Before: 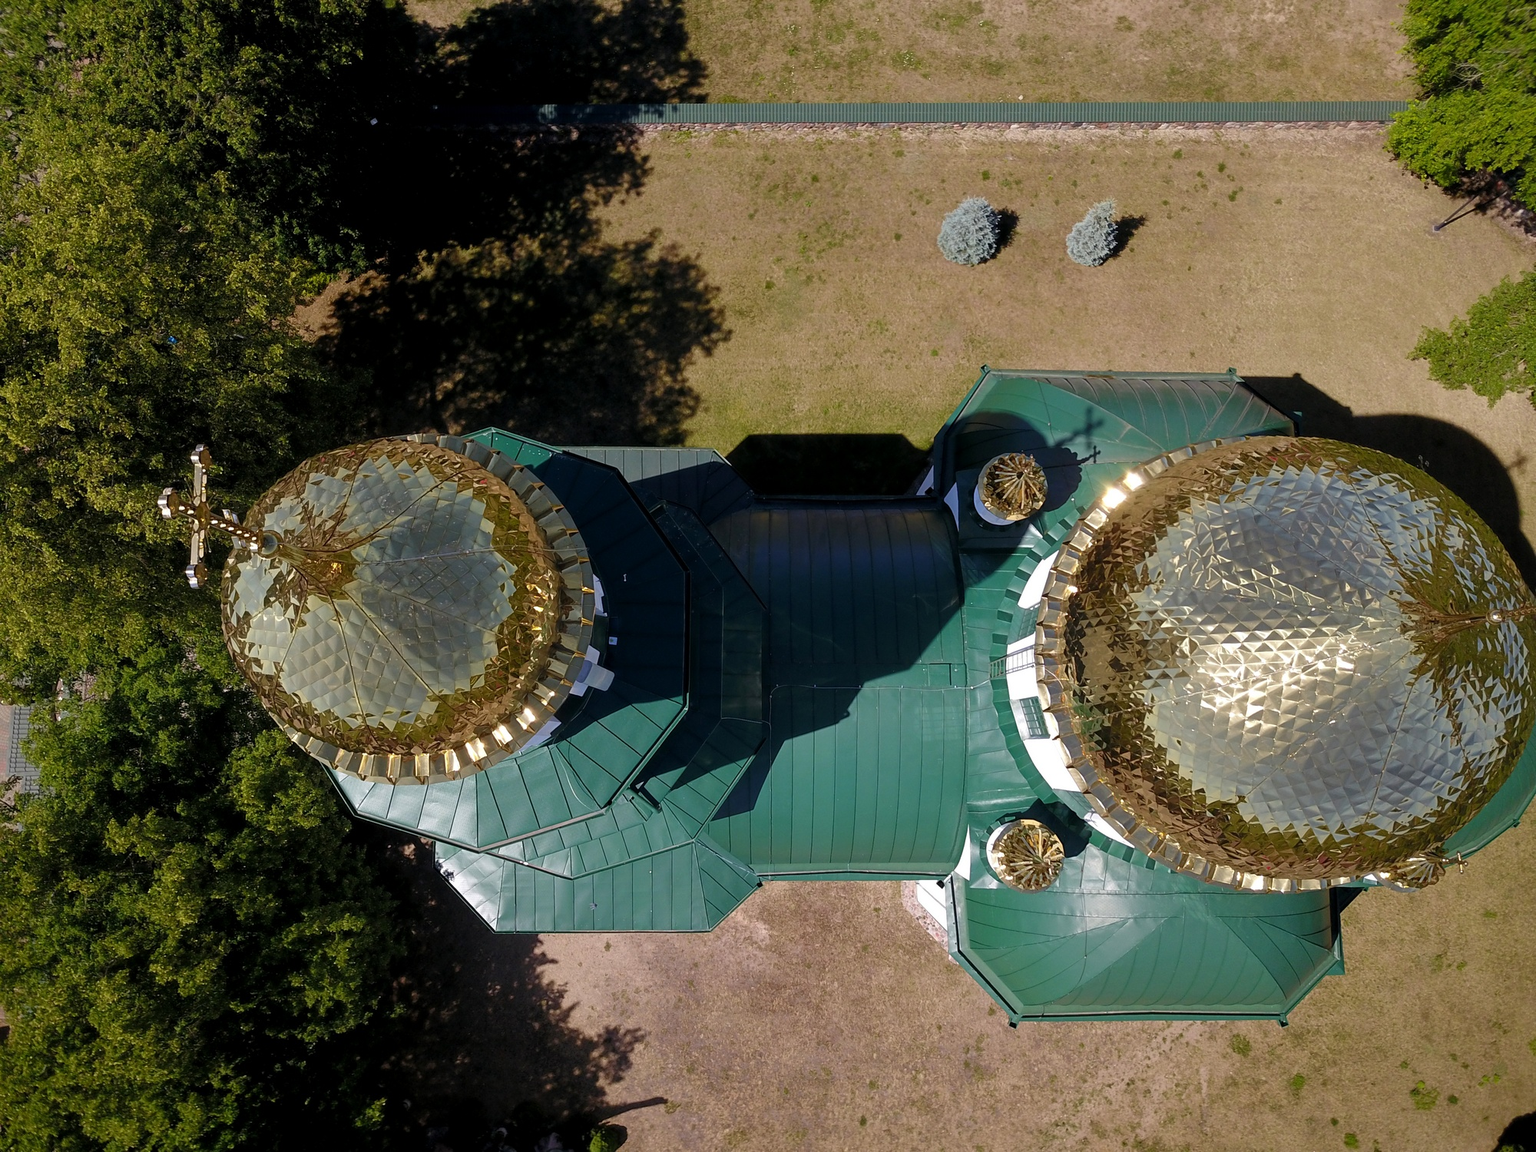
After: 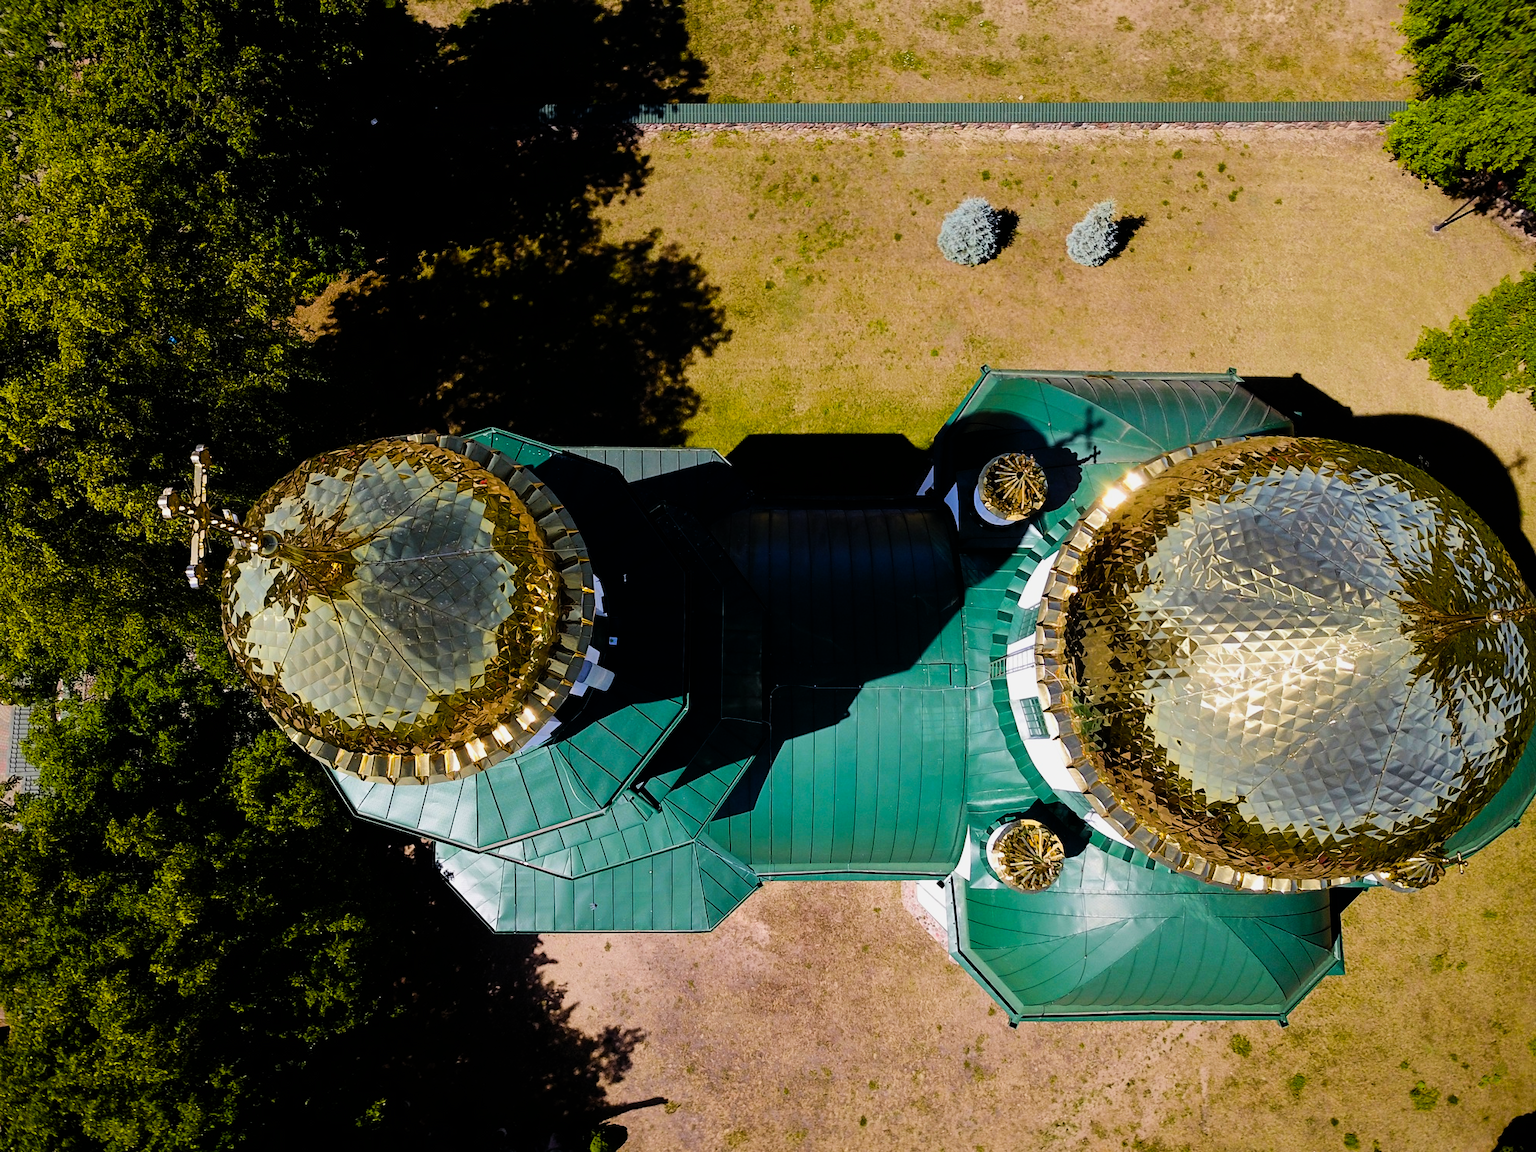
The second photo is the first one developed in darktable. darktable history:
color balance rgb: linear chroma grading › global chroma 15%, perceptual saturation grading › global saturation 30%
tone equalizer: -8 EV -1.08 EV, -7 EV -1.01 EV, -6 EV -0.867 EV, -5 EV -0.578 EV, -3 EV 0.578 EV, -2 EV 0.867 EV, -1 EV 1.01 EV, +0 EV 1.08 EV, edges refinement/feathering 500, mask exposure compensation -1.57 EV, preserve details no
filmic rgb: black relative exposure -7.65 EV, white relative exposure 4.56 EV, hardness 3.61
